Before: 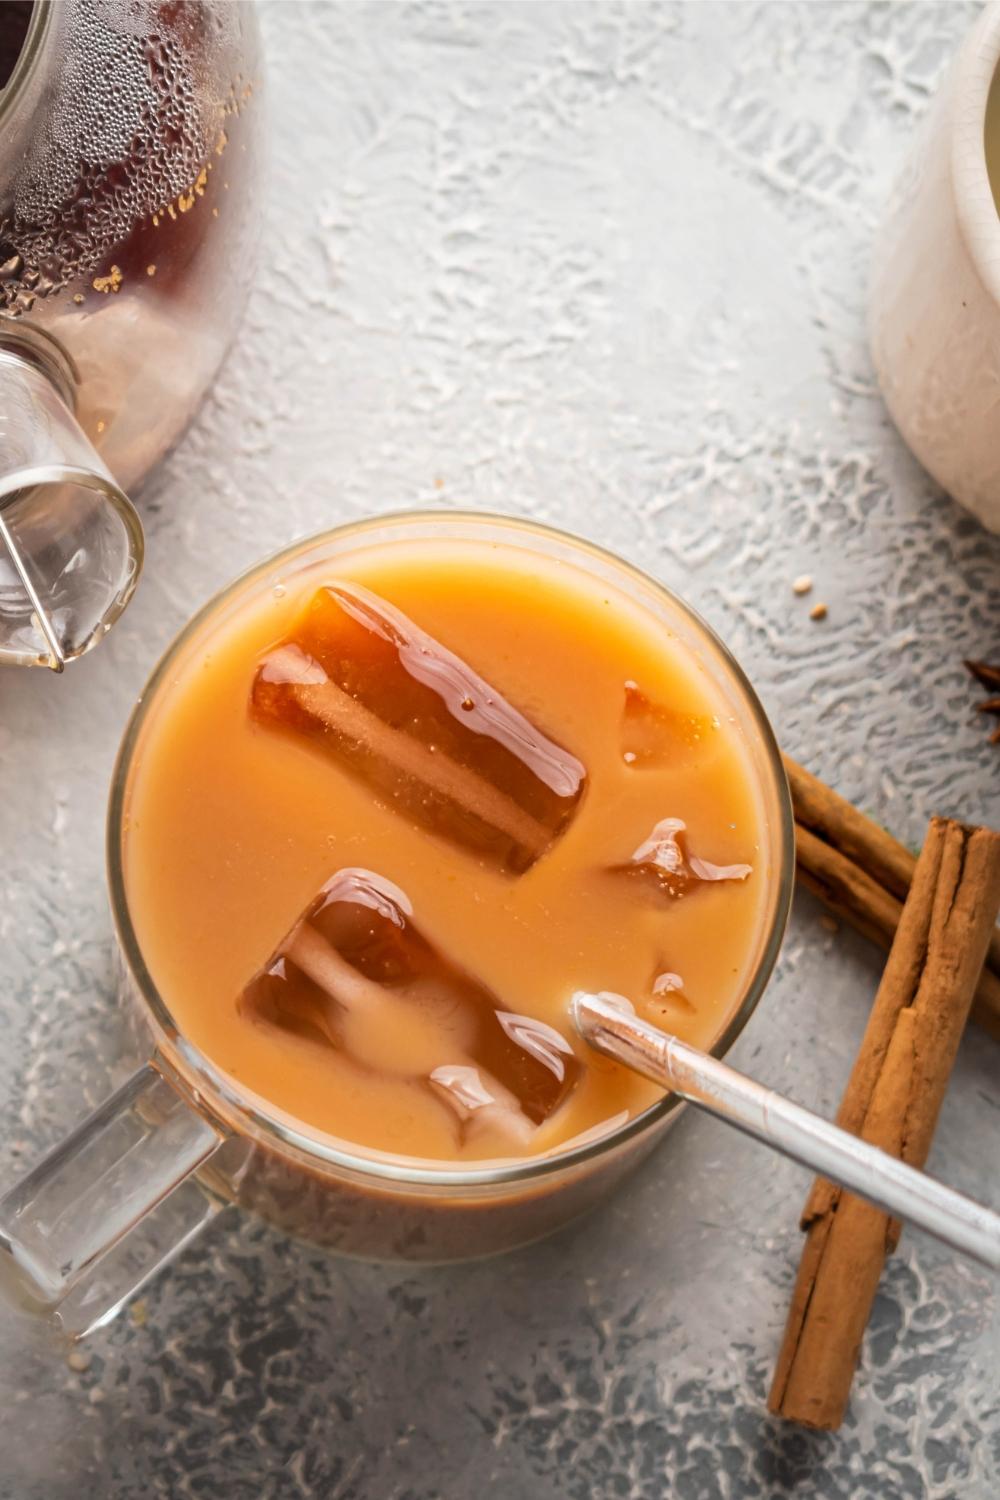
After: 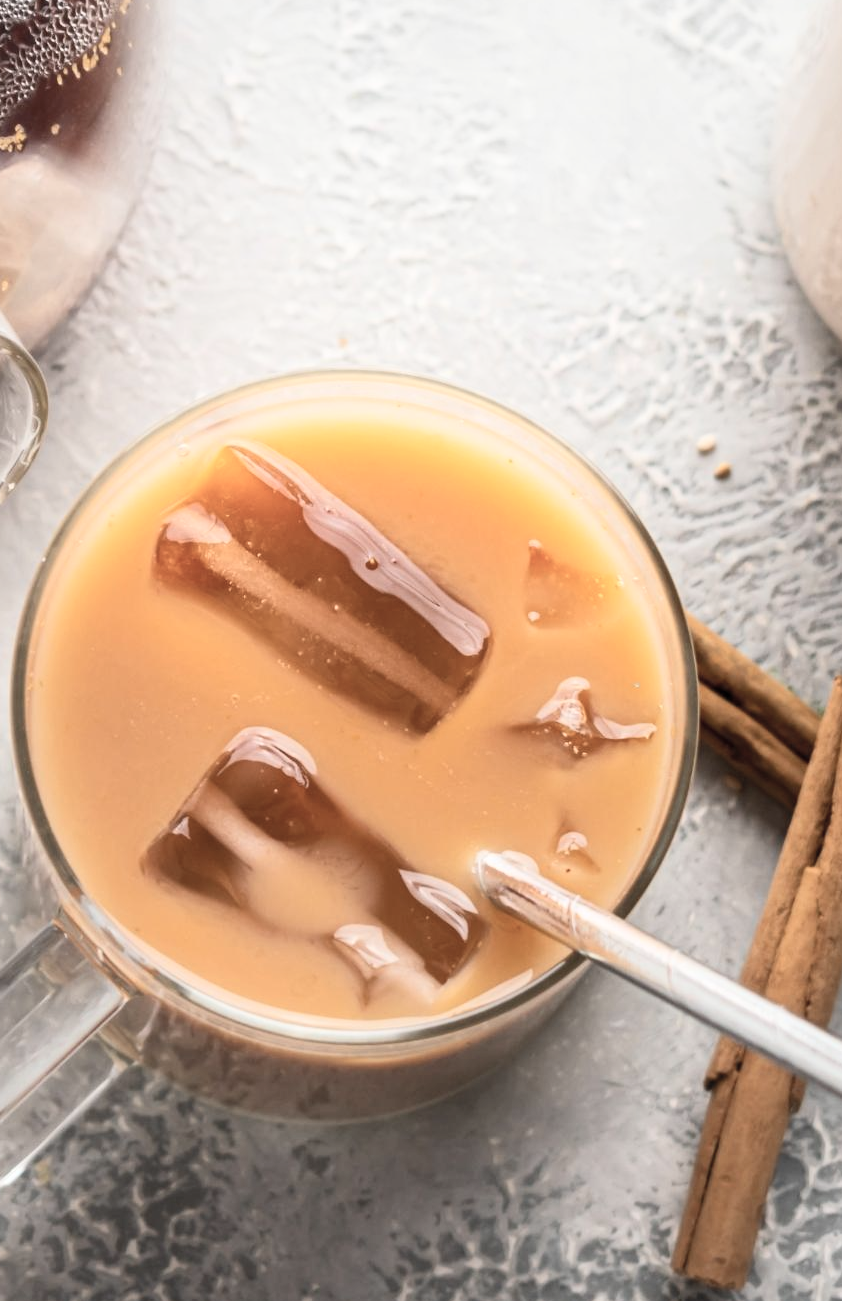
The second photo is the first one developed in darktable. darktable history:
crop and rotate: left 9.685%, top 9.441%, right 6.073%, bottom 3.771%
color correction: highlights b* -0.006, saturation 0.56
tone equalizer: on, module defaults
contrast brightness saturation: contrast 0.201, brightness 0.164, saturation 0.223
